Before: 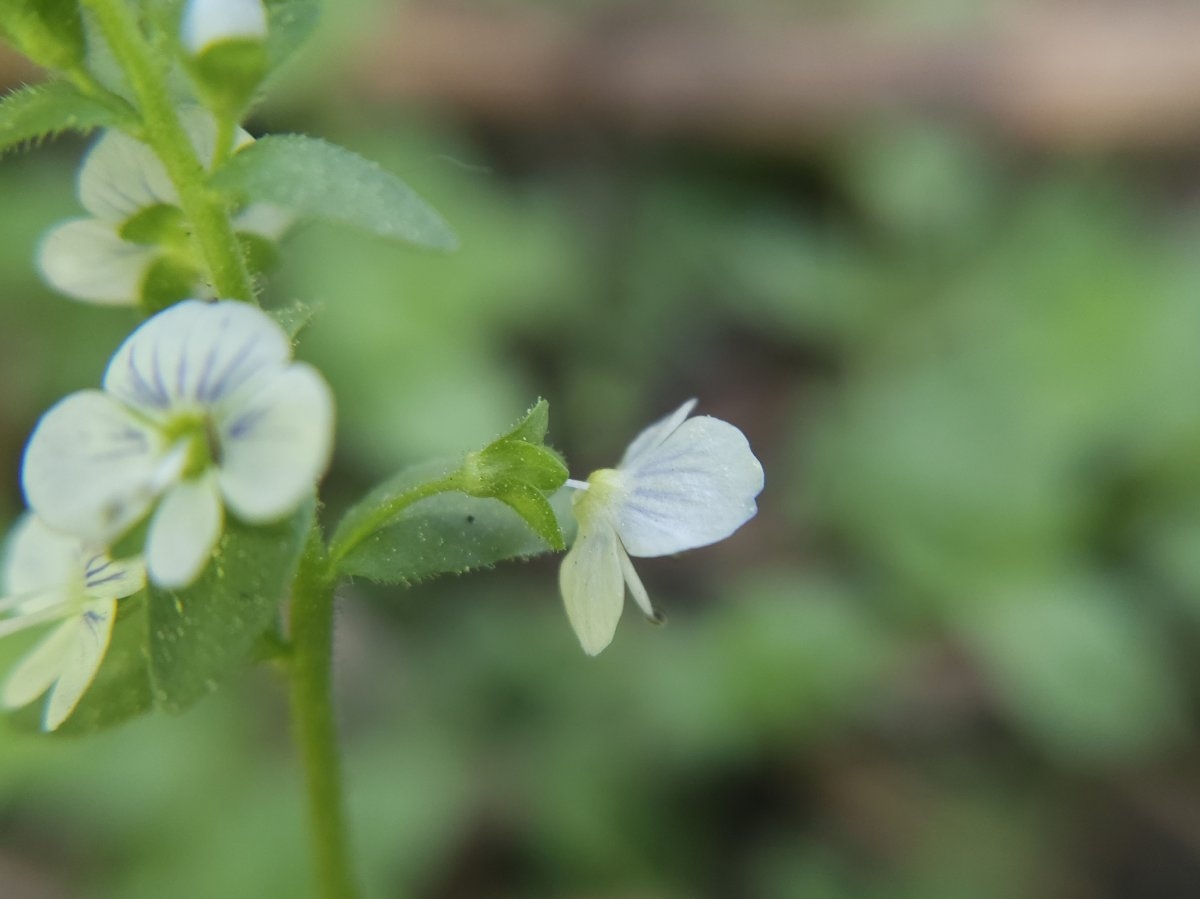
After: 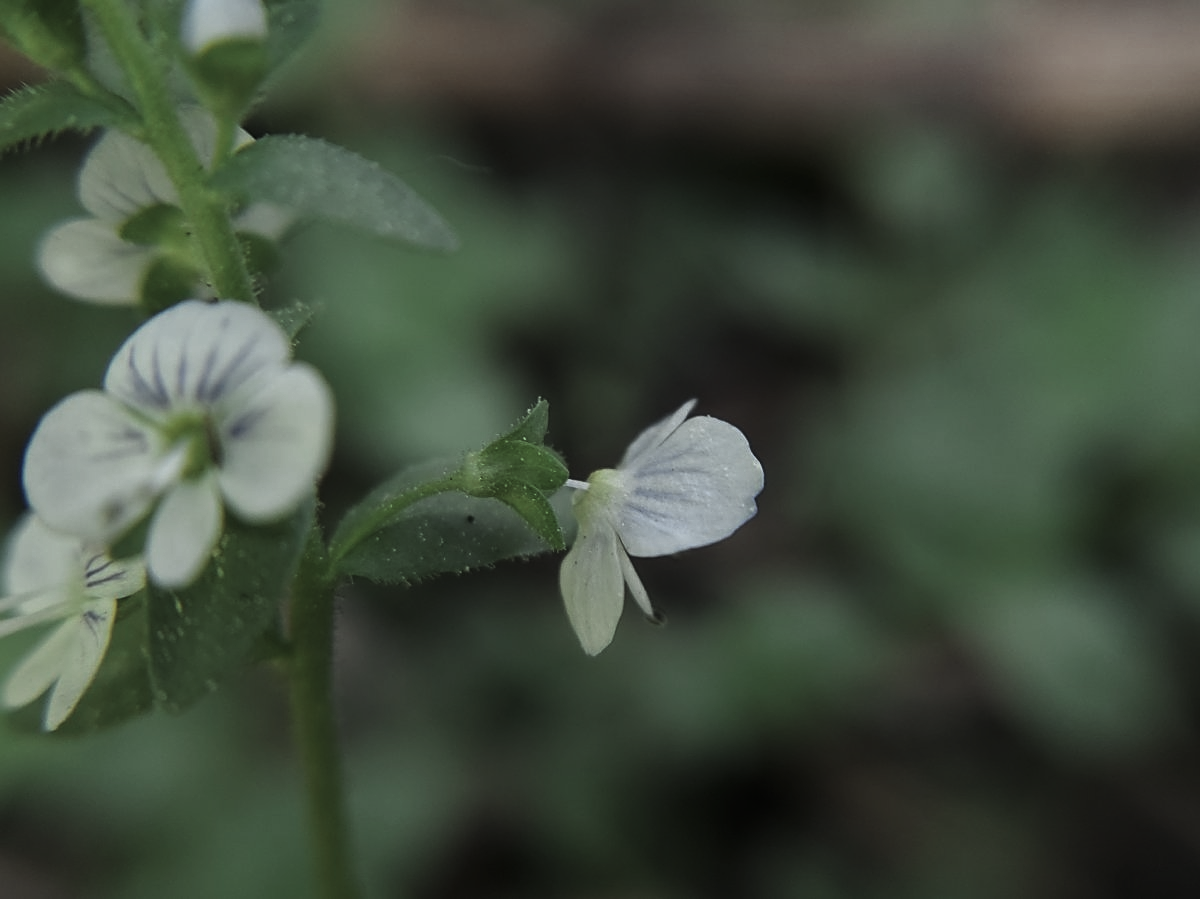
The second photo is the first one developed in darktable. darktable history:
sharpen: on, module defaults
color zones: curves: ch0 [(0, 0.5) (0.125, 0.4) (0.25, 0.5) (0.375, 0.4) (0.5, 0.4) (0.625, 0.35) (0.75, 0.35) (0.875, 0.5)]; ch1 [(0, 0.35) (0.125, 0.45) (0.25, 0.35) (0.375, 0.35) (0.5, 0.35) (0.625, 0.35) (0.75, 0.45) (0.875, 0.35)]; ch2 [(0, 0.6) (0.125, 0.5) (0.25, 0.5) (0.375, 0.6) (0.5, 0.6) (0.625, 0.5) (0.75, 0.5) (0.875, 0.5)]
levels: levels [0, 0.618, 1]
